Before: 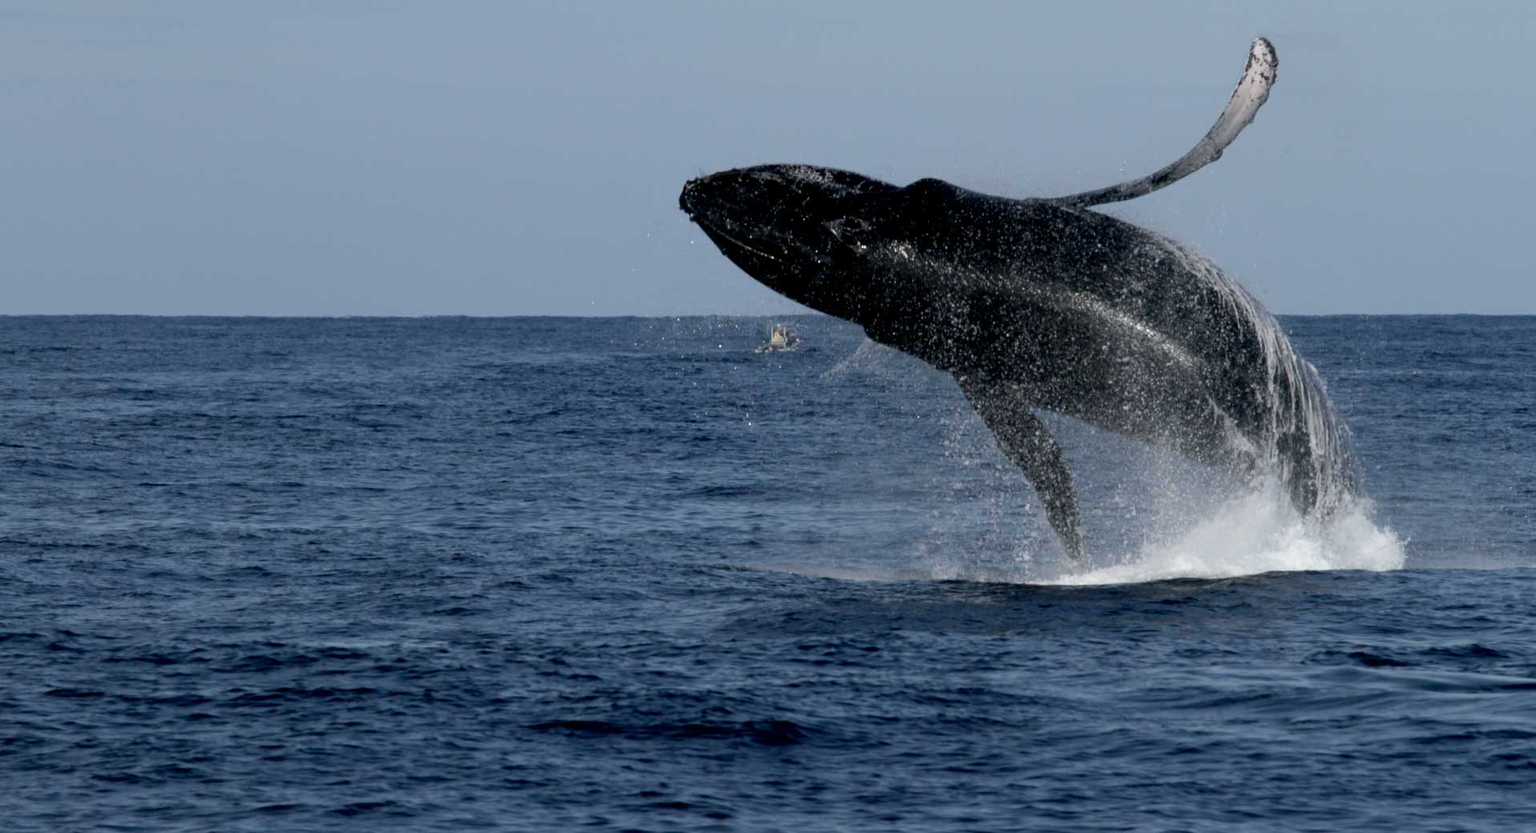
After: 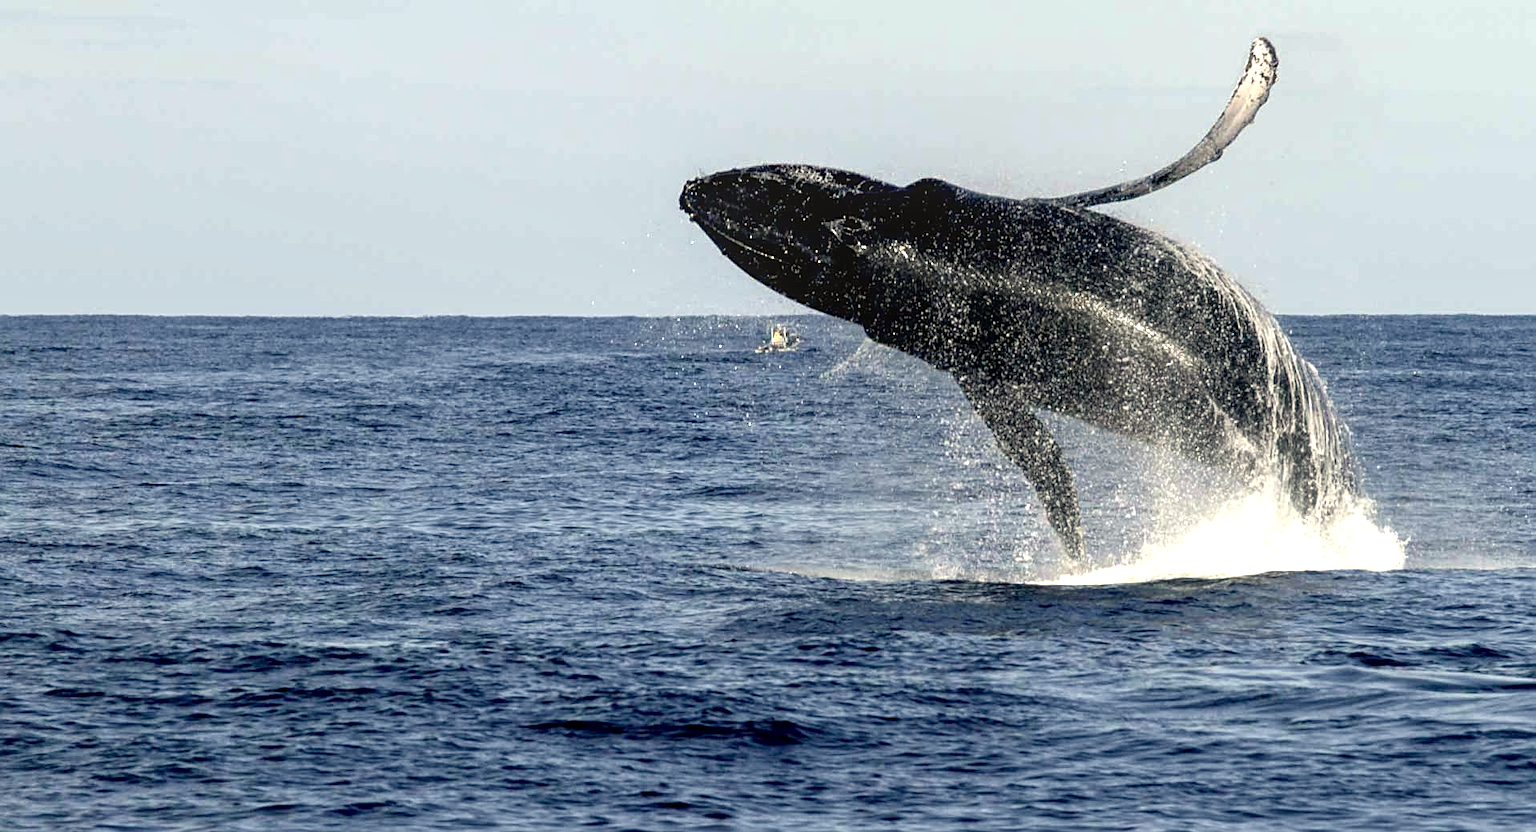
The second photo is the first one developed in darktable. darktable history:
color correction: highlights a* 1.32, highlights b* 17.13
exposure: black level correction 0, exposure 1.2 EV, compensate highlight preservation false
local contrast: on, module defaults
sharpen: on, module defaults
